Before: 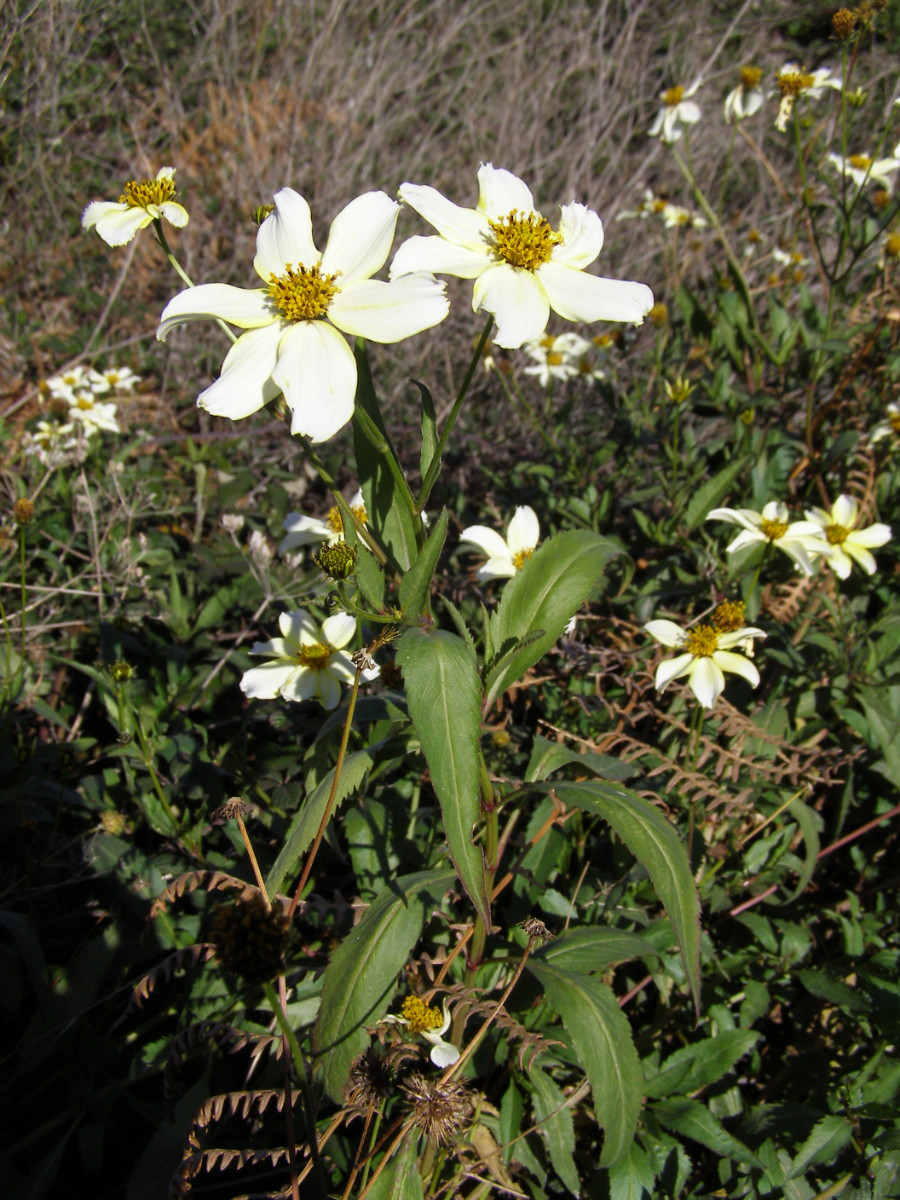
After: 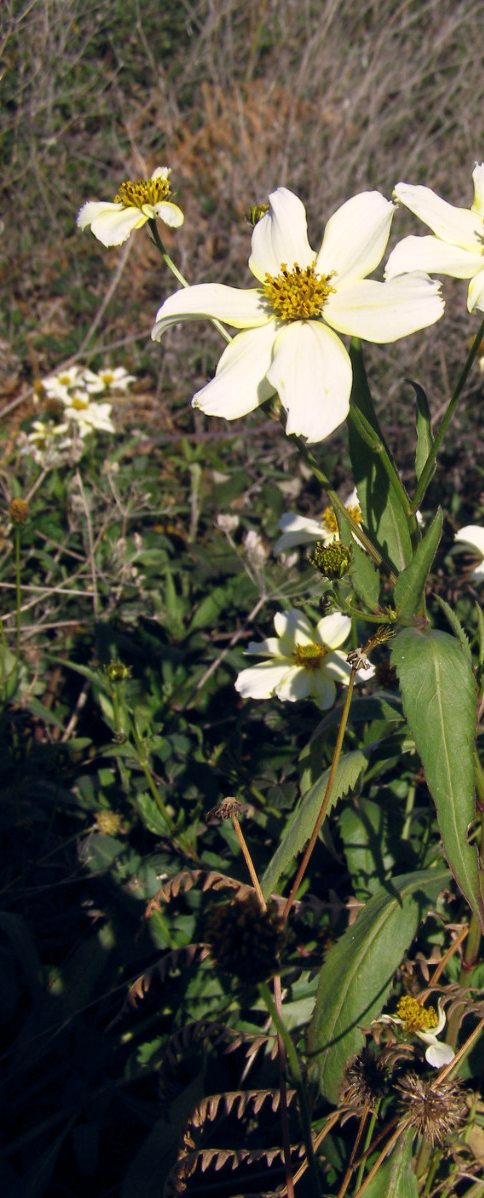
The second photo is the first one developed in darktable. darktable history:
crop: left 0.587%, right 45.588%, bottom 0.086%
color balance rgb: shadows lift › hue 87.51°, highlights gain › chroma 1.62%, highlights gain › hue 55.1°, global offset › chroma 0.06%, global offset › hue 253.66°, linear chroma grading › global chroma 0.5%
